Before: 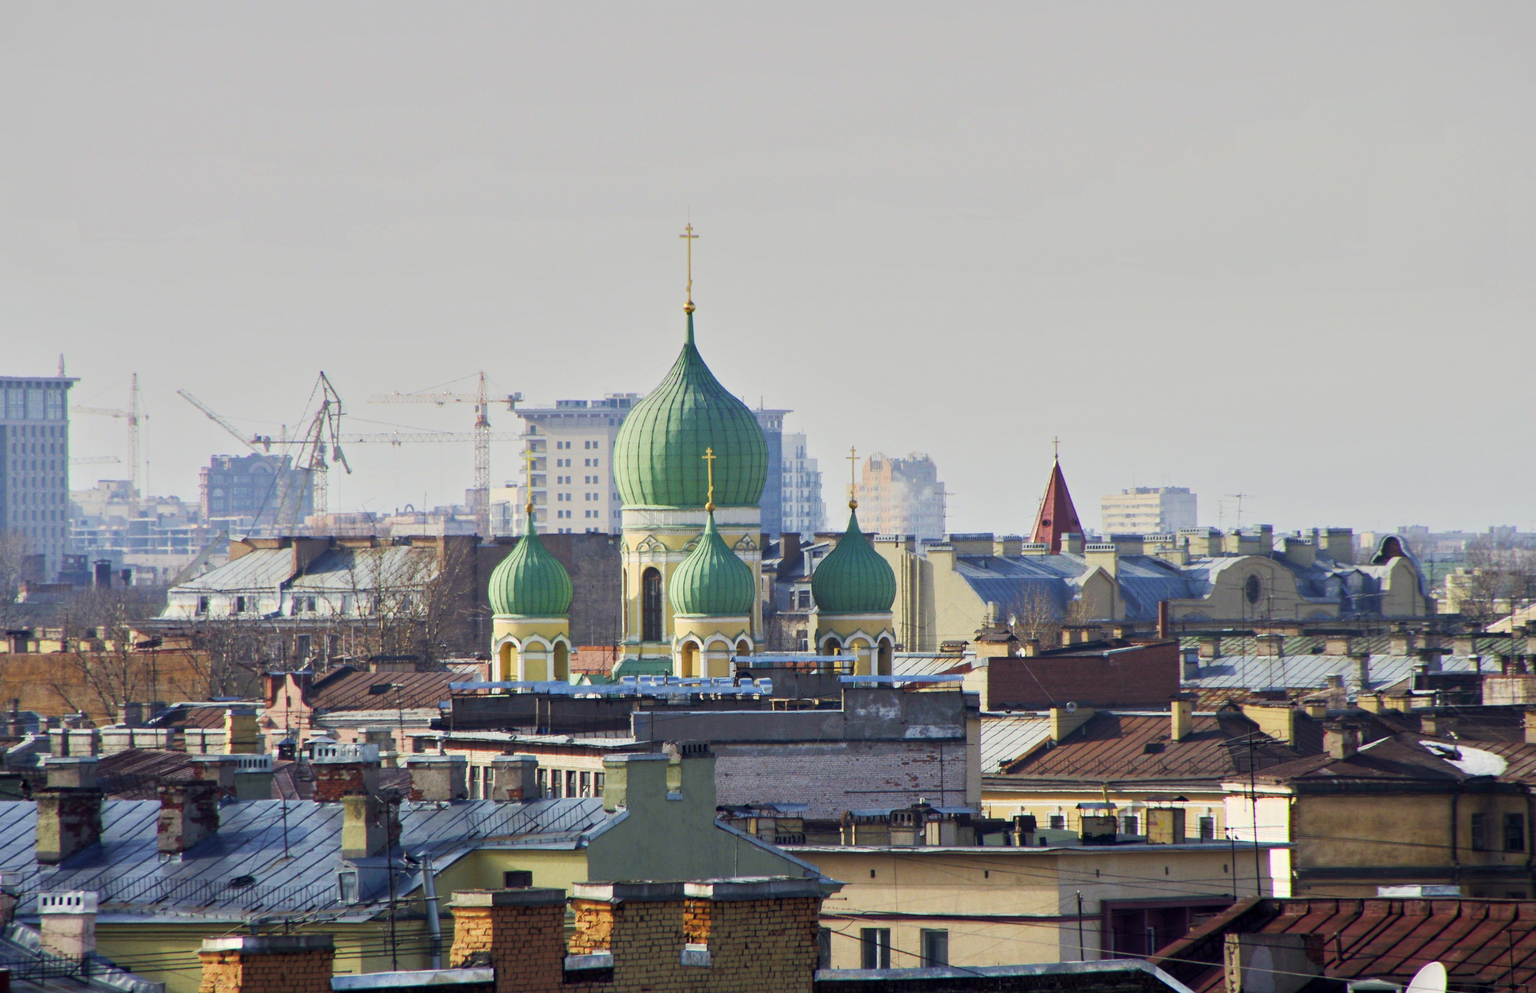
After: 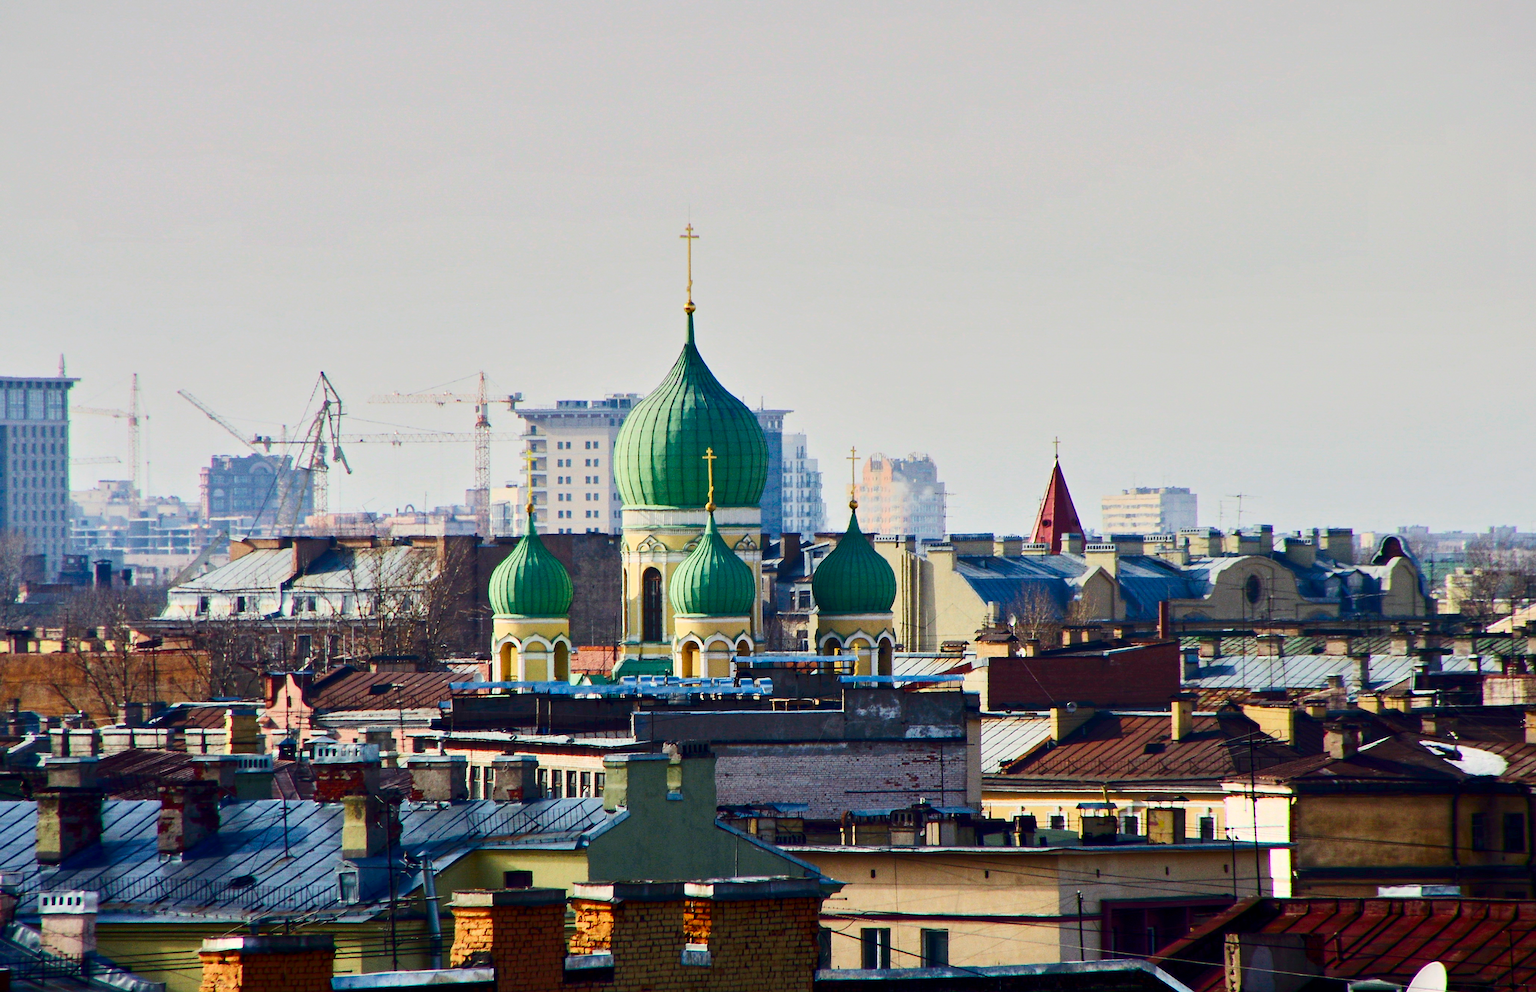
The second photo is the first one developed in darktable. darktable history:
contrast equalizer: octaves 7, y [[0.5 ×4, 0.483, 0.43], [0.5 ×6], [0.5 ×6], [0 ×6], [0 ×6]]
contrast brightness saturation: contrast 0.212, brightness -0.108, saturation 0.205
sharpen: on, module defaults
